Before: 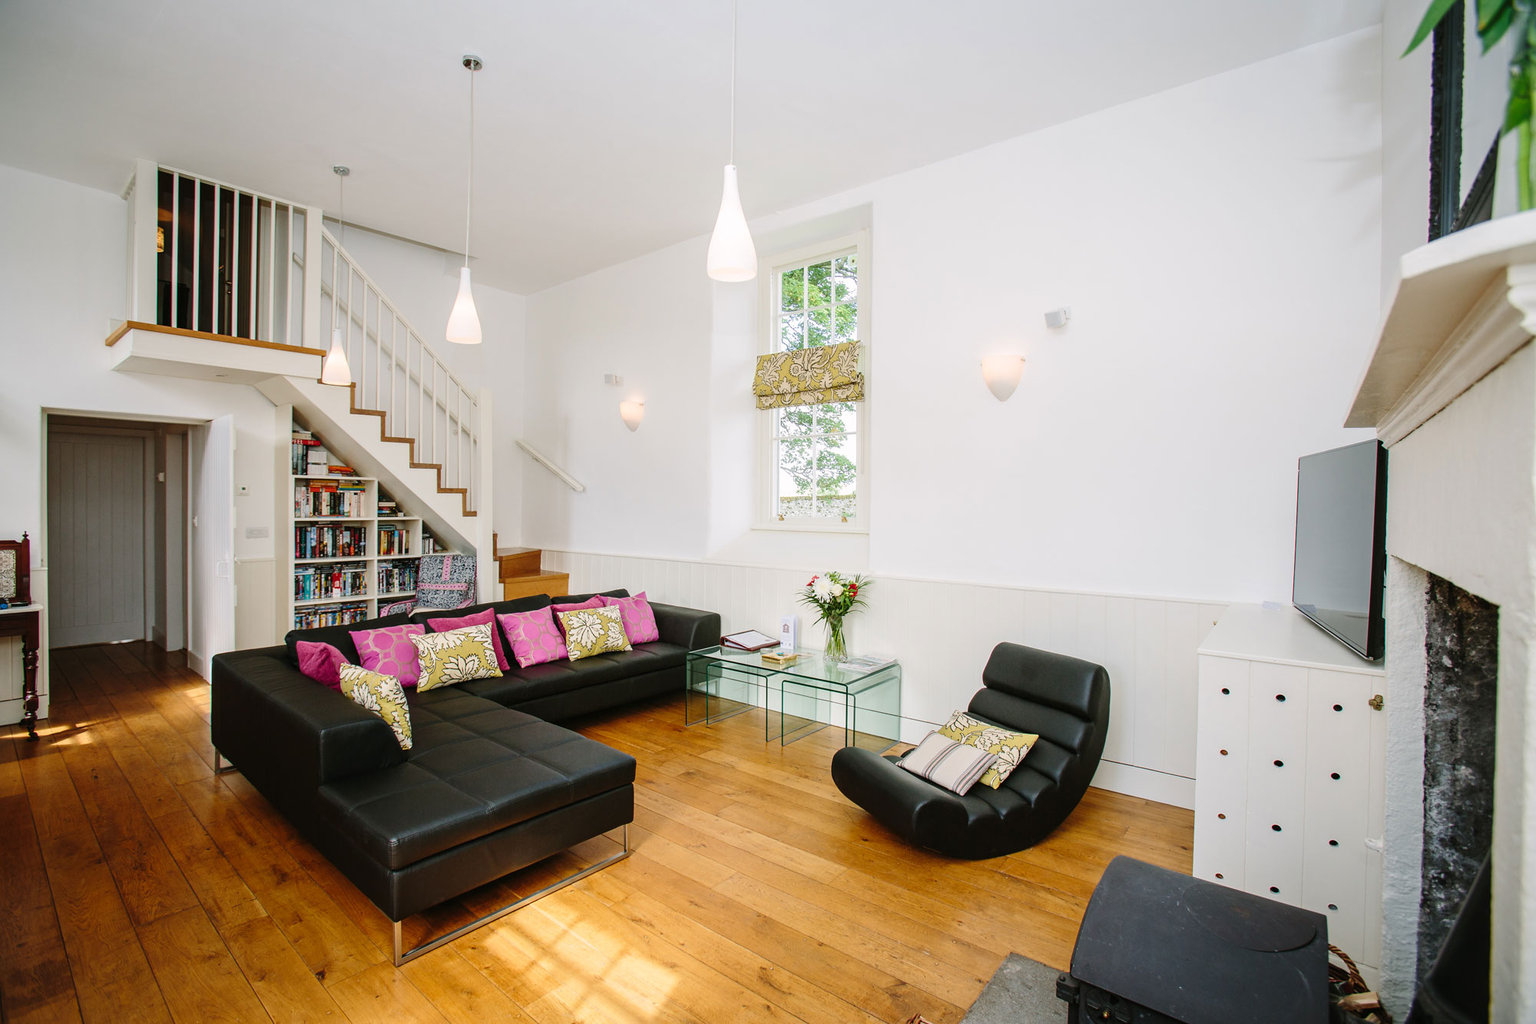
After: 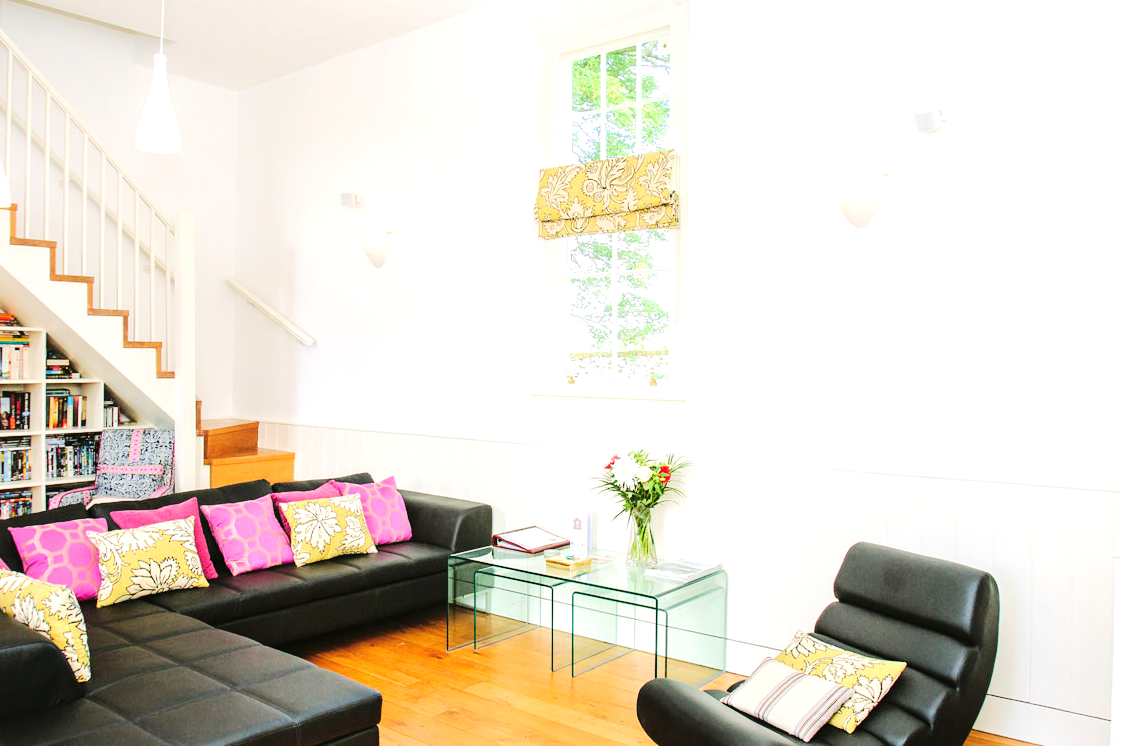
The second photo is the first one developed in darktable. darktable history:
tone equalizer: -7 EV 0.148 EV, -6 EV 0.639 EV, -5 EV 1.12 EV, -4 EV 1.31 EV, -3 EV 1.12 EV, -2 EV 0.6 EV, -1 EV 0.152 EV, edges refinement/feathering 500, mask exposure compensation -1.57 EV, preserve details no
crop and rotate: left 22.31%, top 22.098%, right 21.632%, bottom 21.875%
exposure: black level correction 0, exposure 0.5 EV, compensate exposure bias true, compensate highlight preservation false
